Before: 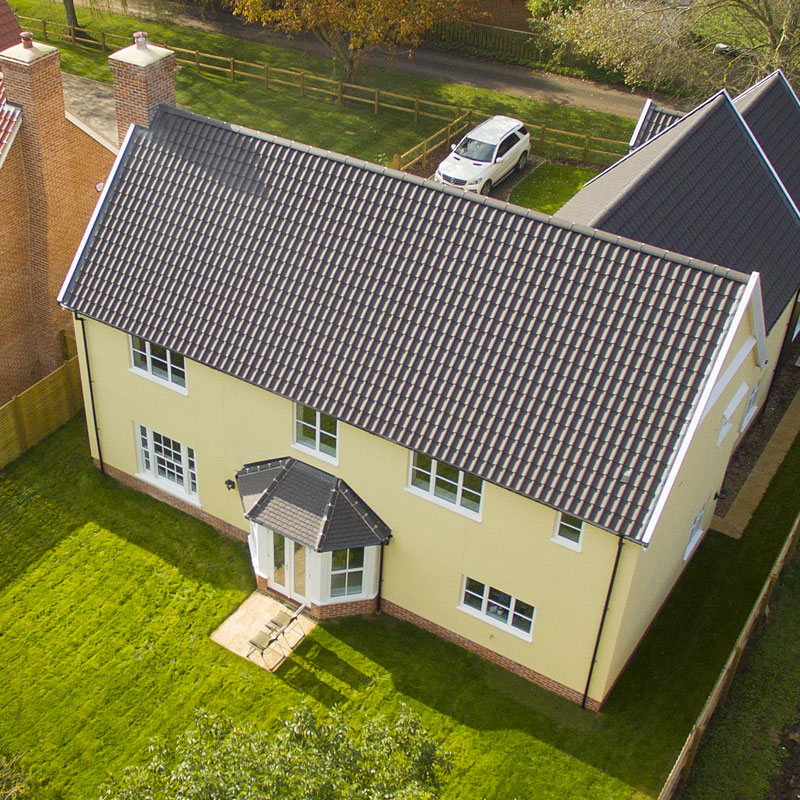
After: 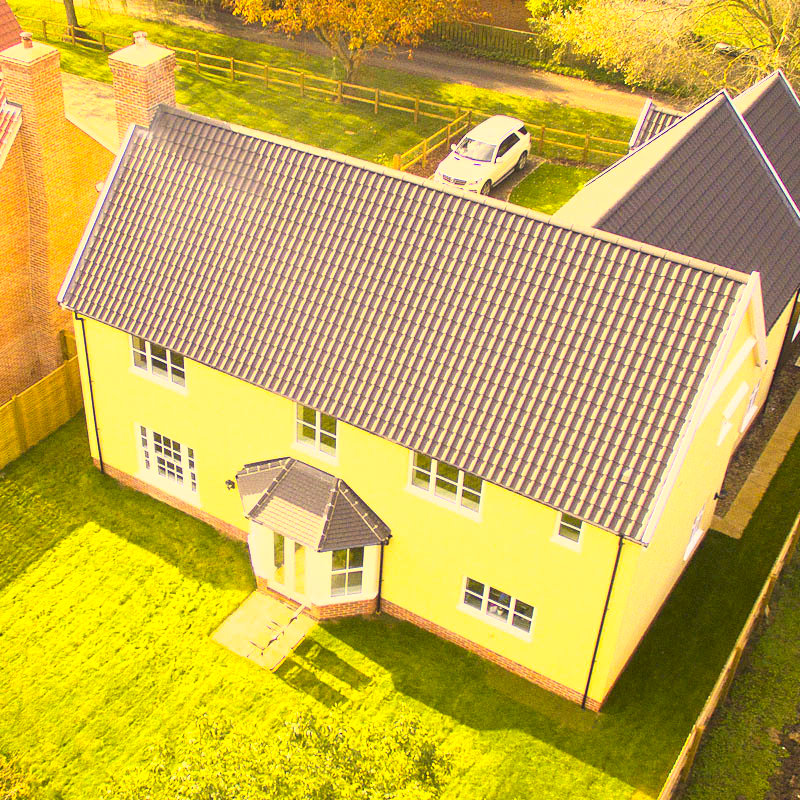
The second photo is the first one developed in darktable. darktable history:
contrast brightness saturation: contrast 0.205, brightness 0.165, saturation 0.22
color correction: highlights a* 14.76, highlights b* 31
shadows and highlights: shadows 11.98, white point adjustment 1.25, highlights -1.76, soften with gaussian
exposure: black level correction 0, exposure 1.123 EV, compensate highlight preservation false
